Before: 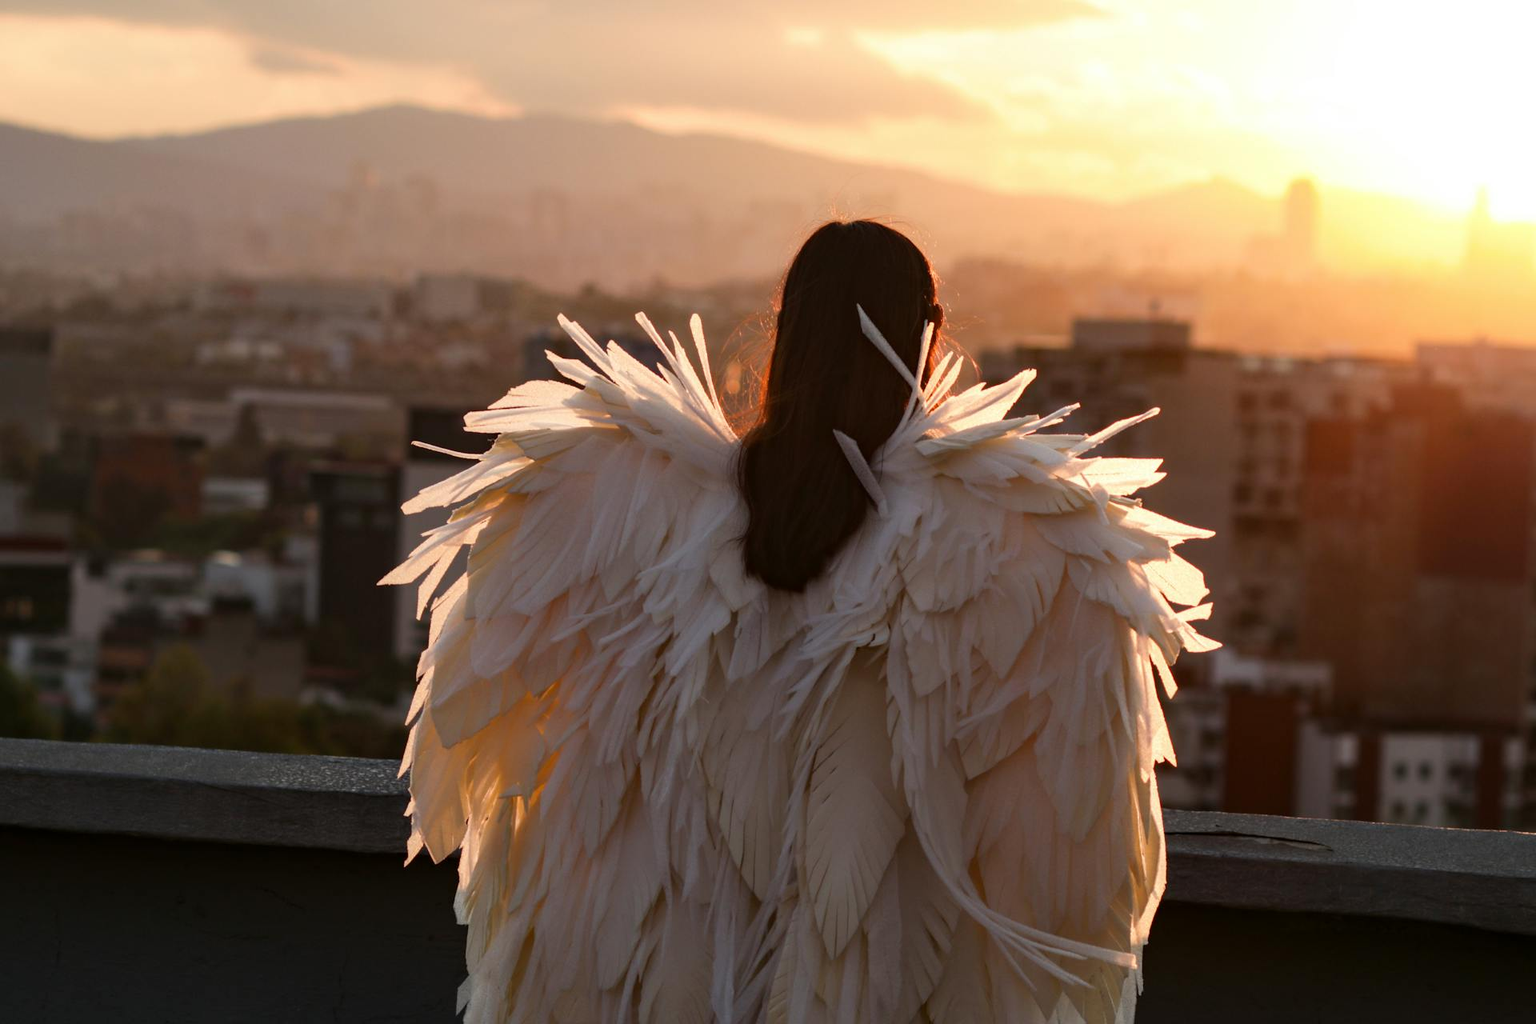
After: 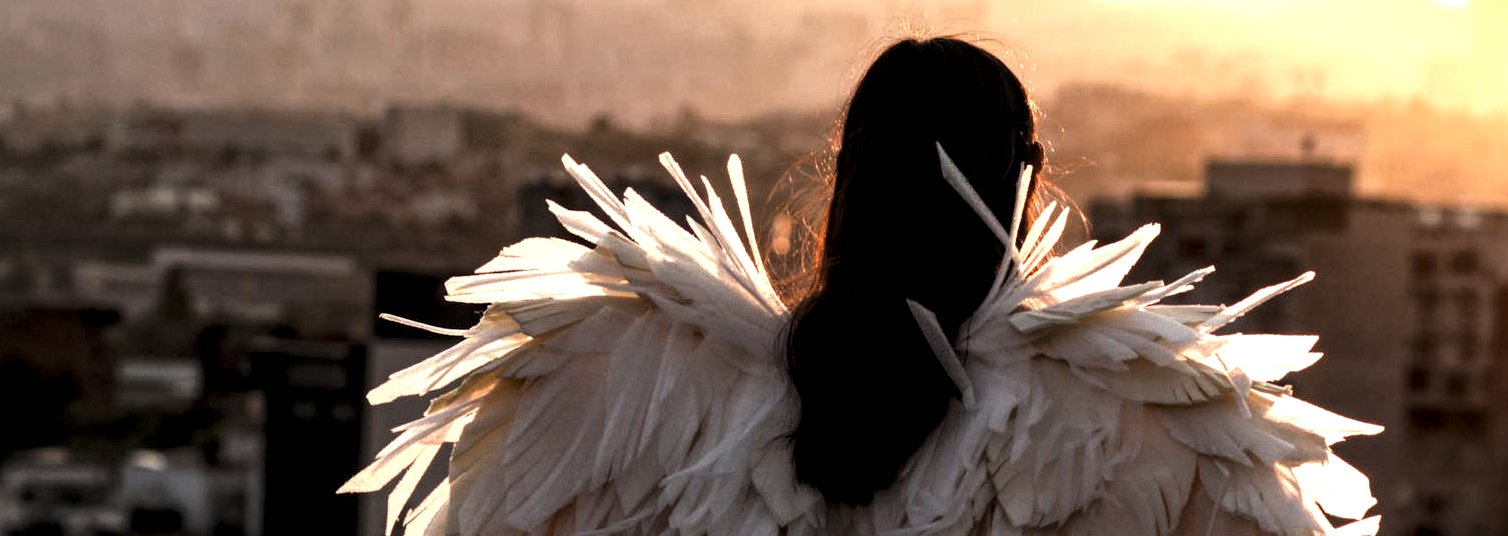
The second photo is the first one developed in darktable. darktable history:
local contrast: highlights 105%, shadows 98%, detail 199%, midtone range 0.2
levels: levels [0.101, 0.578, 0.953]
crop: left 7.062%, top 18.594%, right 14.391%, bottom 39.483%
exposure: exposure 0.654 EV, compensate exposure bias true, compensate highlight preservation false
contrast brightness saturation: contrast -0.097, saturation -0.093
